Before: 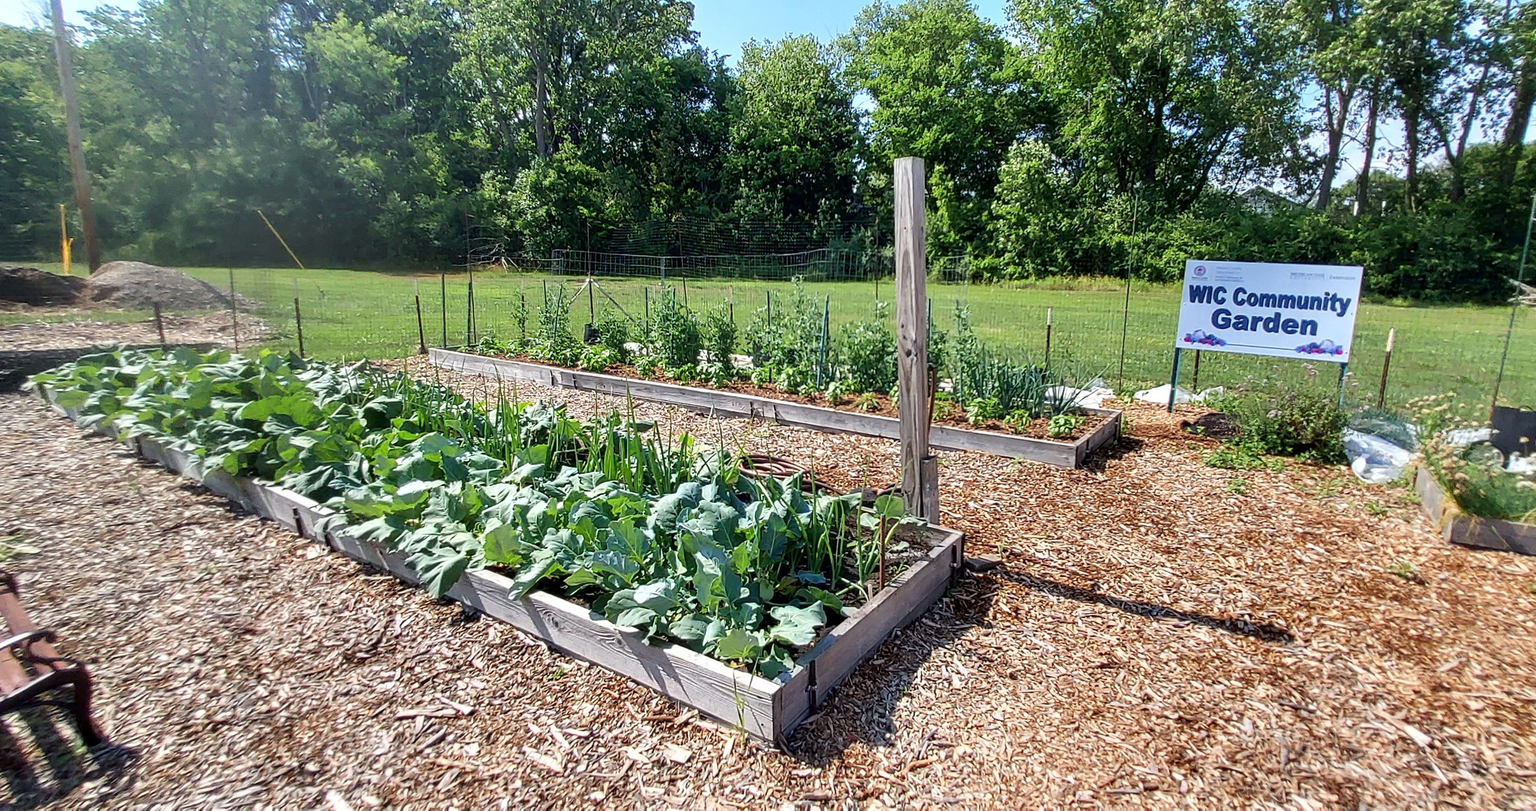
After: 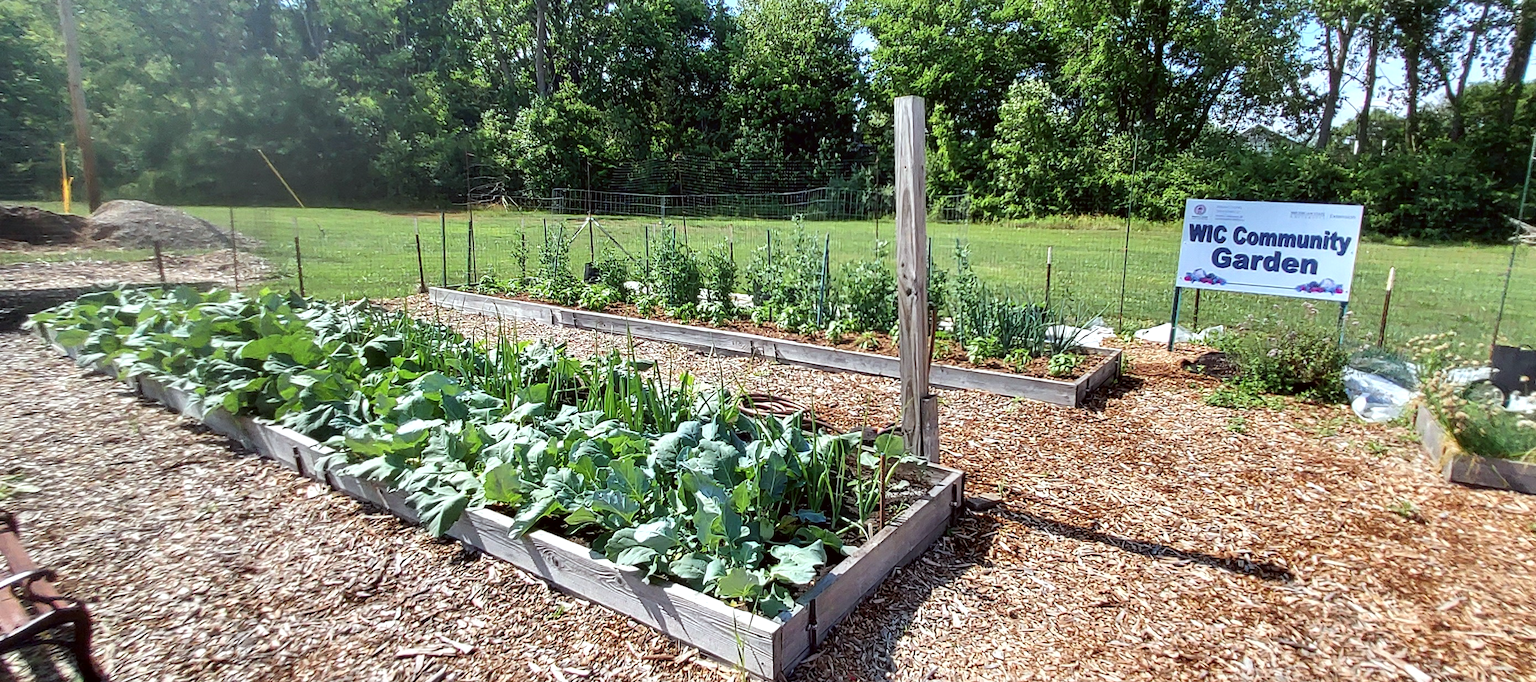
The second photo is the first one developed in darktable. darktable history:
crop: top 7.605%, bottom 8.149%
exposure: exposure 0.202 EV, compensate highlight preservation false
color correction: highlights a* -2.96, highlights b* -2.34, shadows a* 2.49, shadows b* 2.75
contrast brightness saturation: saturation -0.059
